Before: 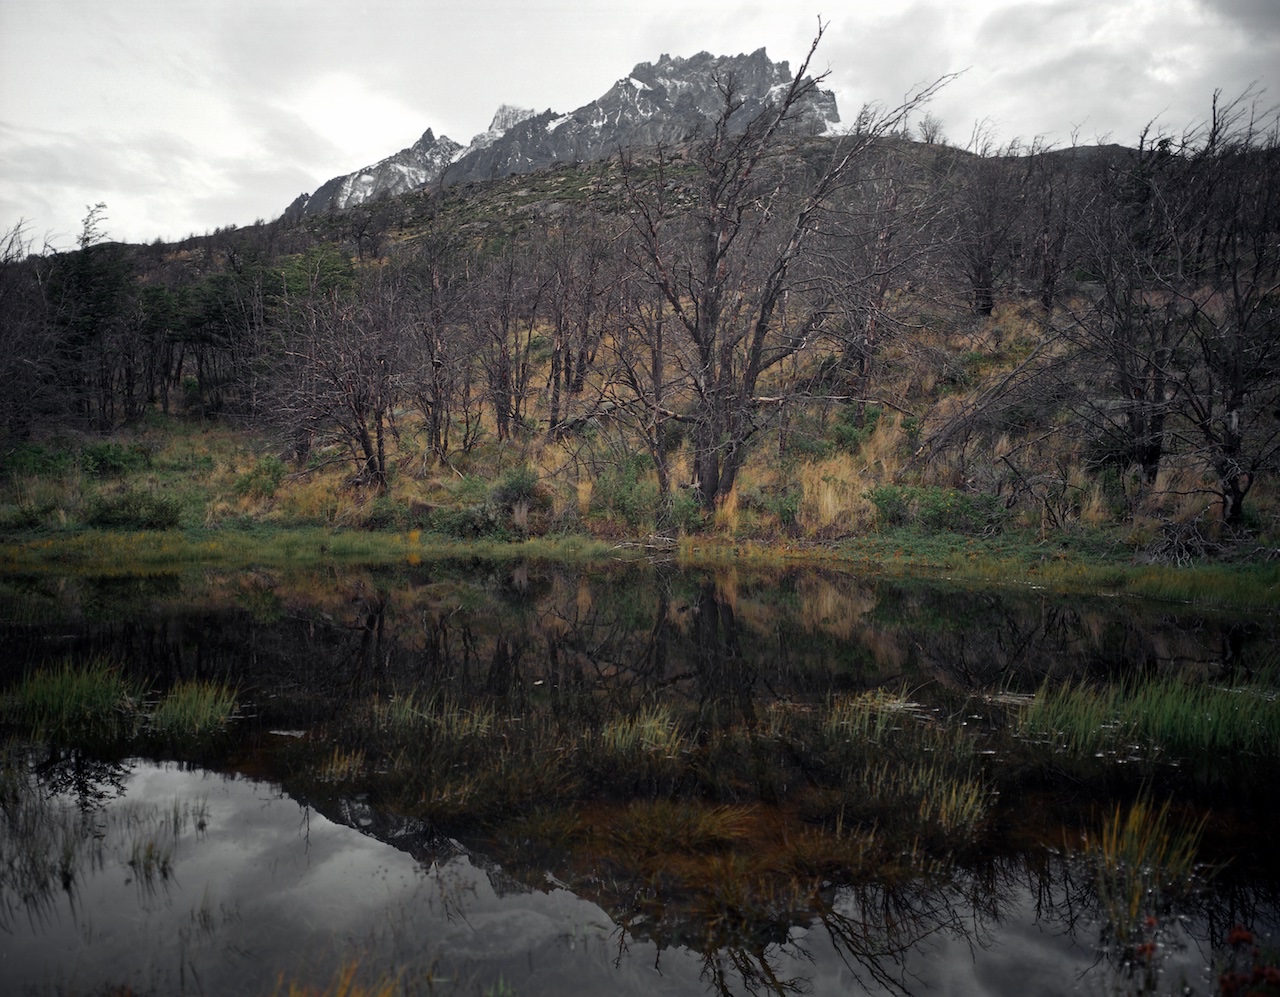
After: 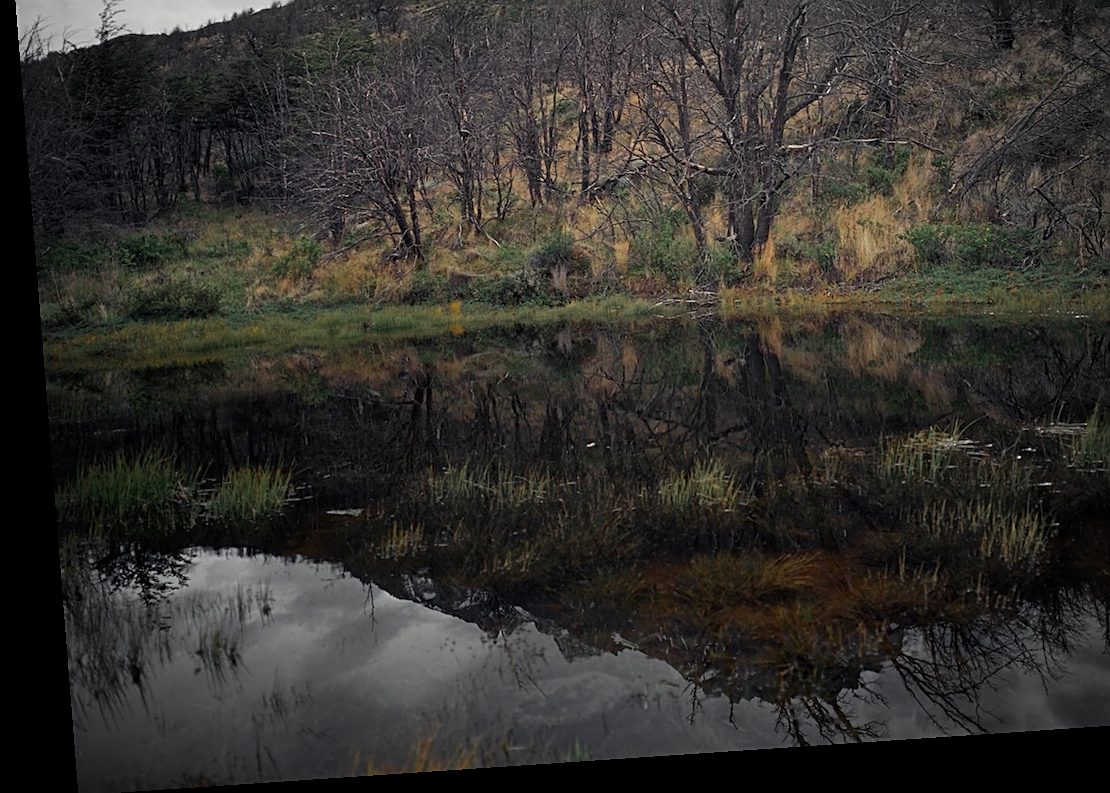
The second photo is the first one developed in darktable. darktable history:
vignetting: automatic ratio true
rotate and perspective: rotation -4.2°, shear 0.006, automatic cropping off
sharpen: on, module defaults
crop: top 26.531%, right 17.959%
